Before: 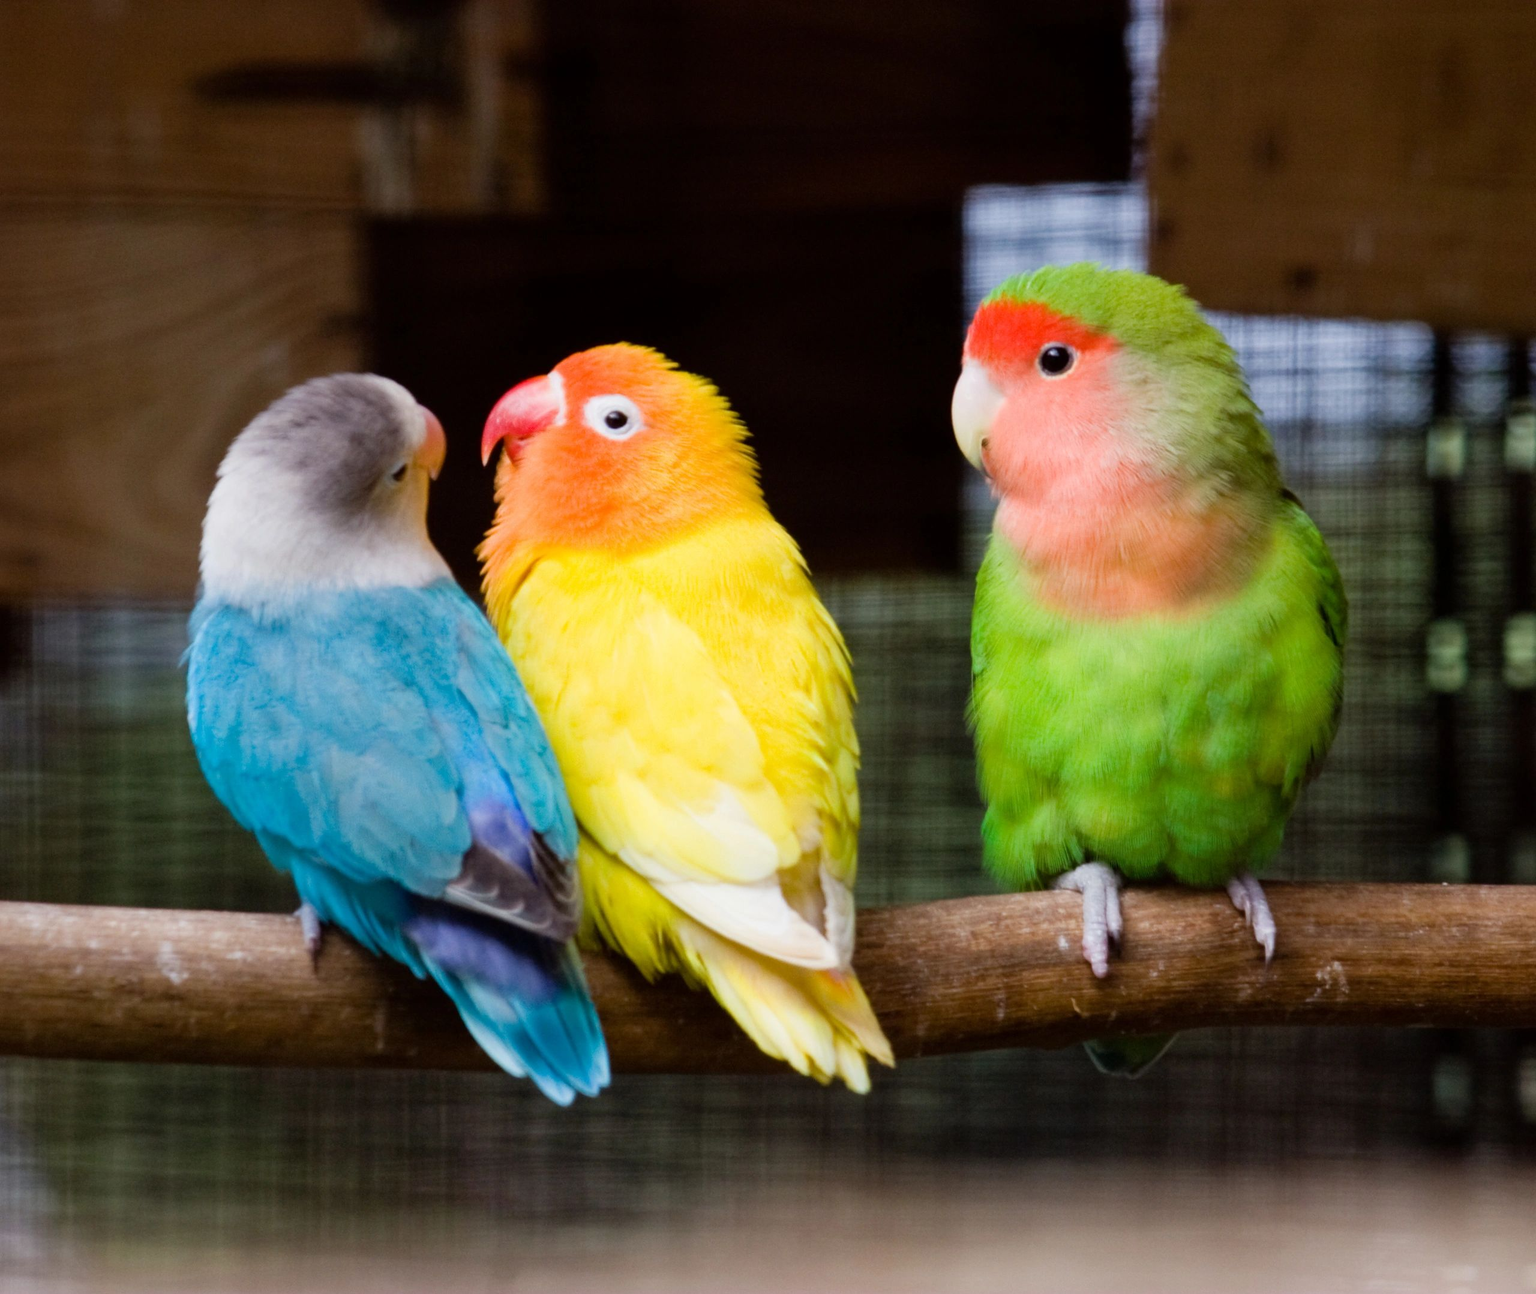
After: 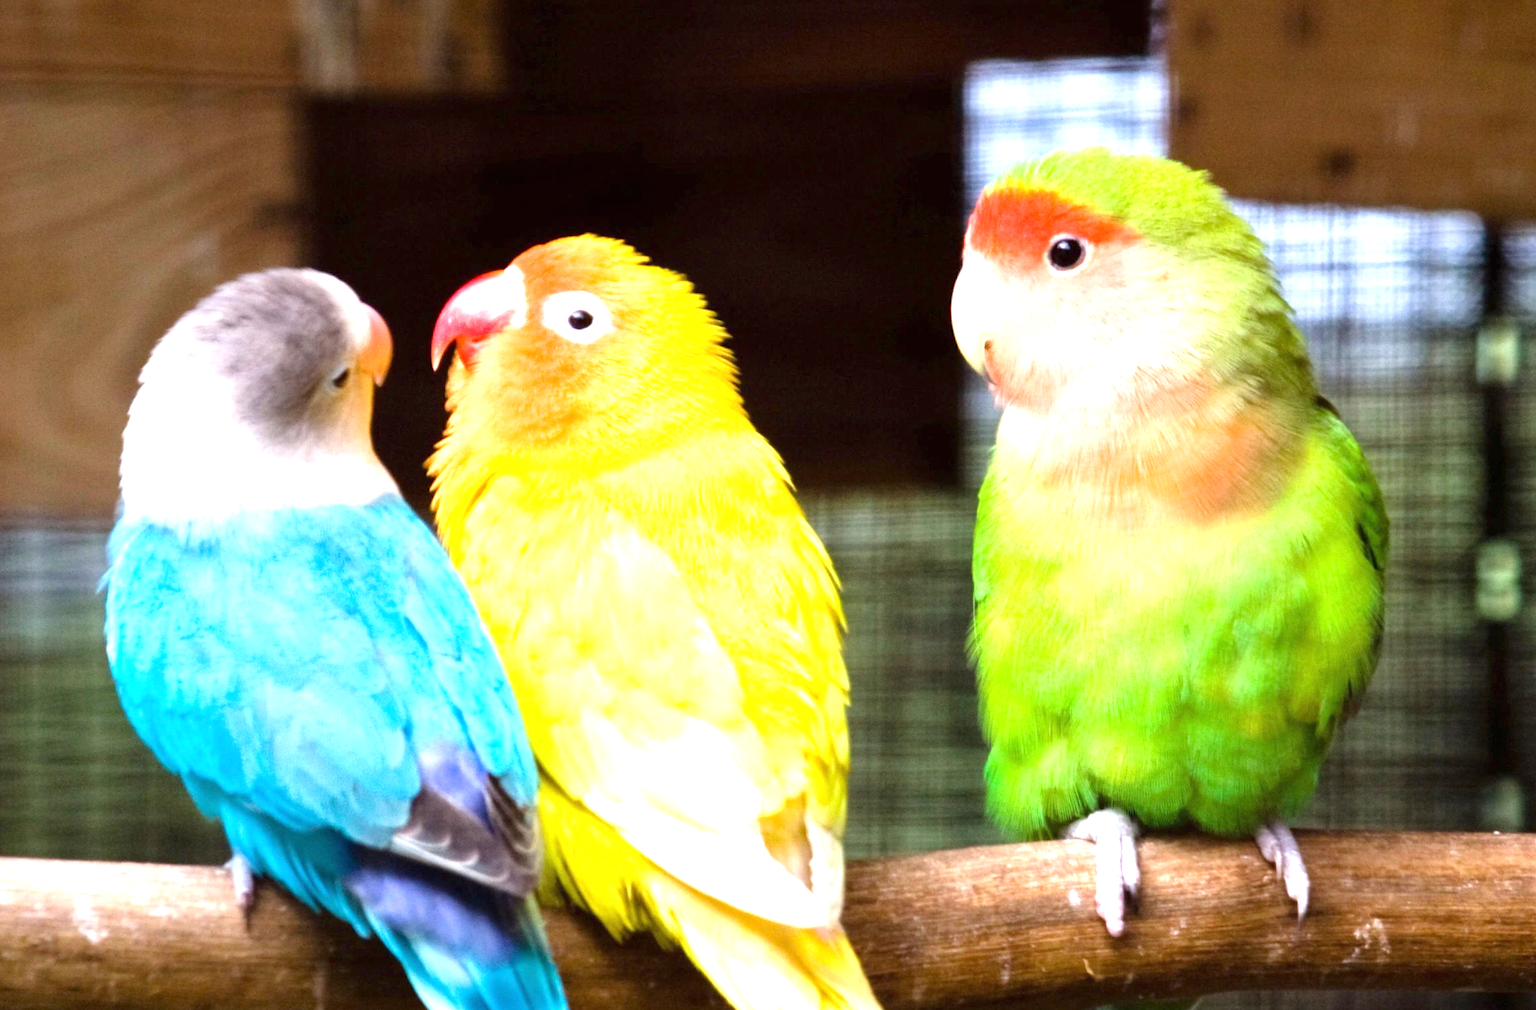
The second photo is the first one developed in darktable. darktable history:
crop: left 5.961%, top 10.126%, right 3.556%, bottom 19.198%
exposure: black level correction 0, exposure 1.519 EV, compensate highlight preservation false
